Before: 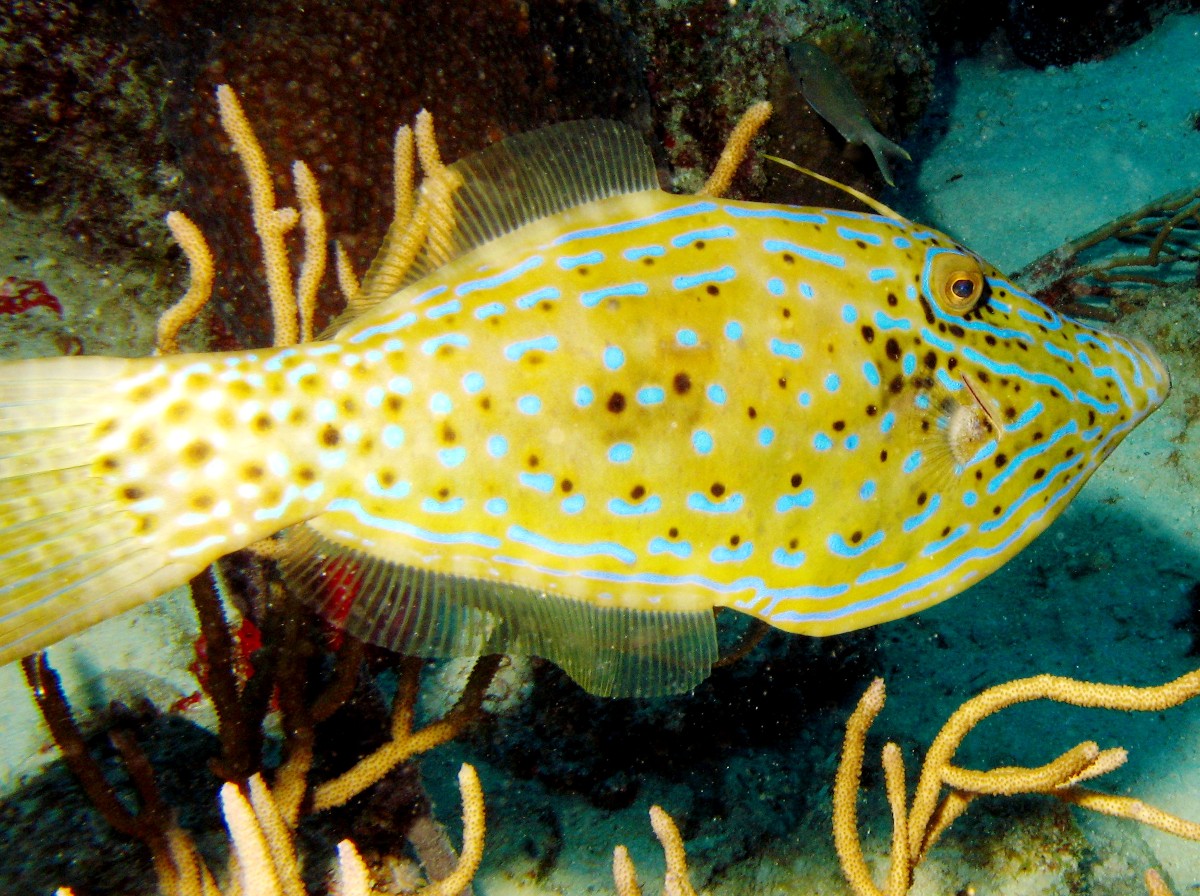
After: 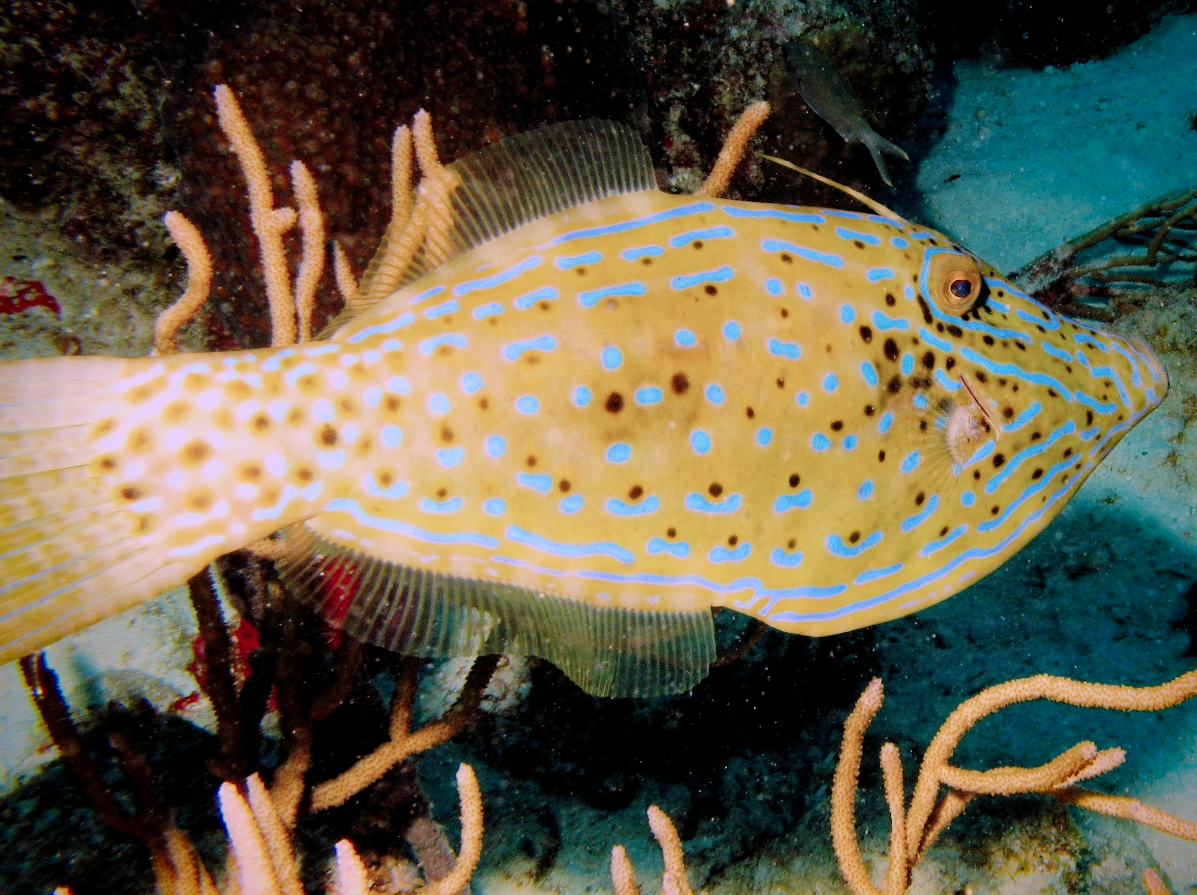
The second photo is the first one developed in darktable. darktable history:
filmic rgb: black relative exposure -16 EV, white relative exposure 6.9 EV, threshold 3.05 EV, hardness 4.7, add noise in highlights 0.001, color science v3 (2019), use custom middle-gray values true, iterations of high-quality reconstruction 0, contrast in highlights soft, enable highlight reconstruction true
levels: white 99.91%
vignetting: saturation 0.366, unbound false
crop: left 0.171%
color correction: highlights a* 15.53, highlights b* -20.28
haze removal: compatibility mode true, adaptive false
